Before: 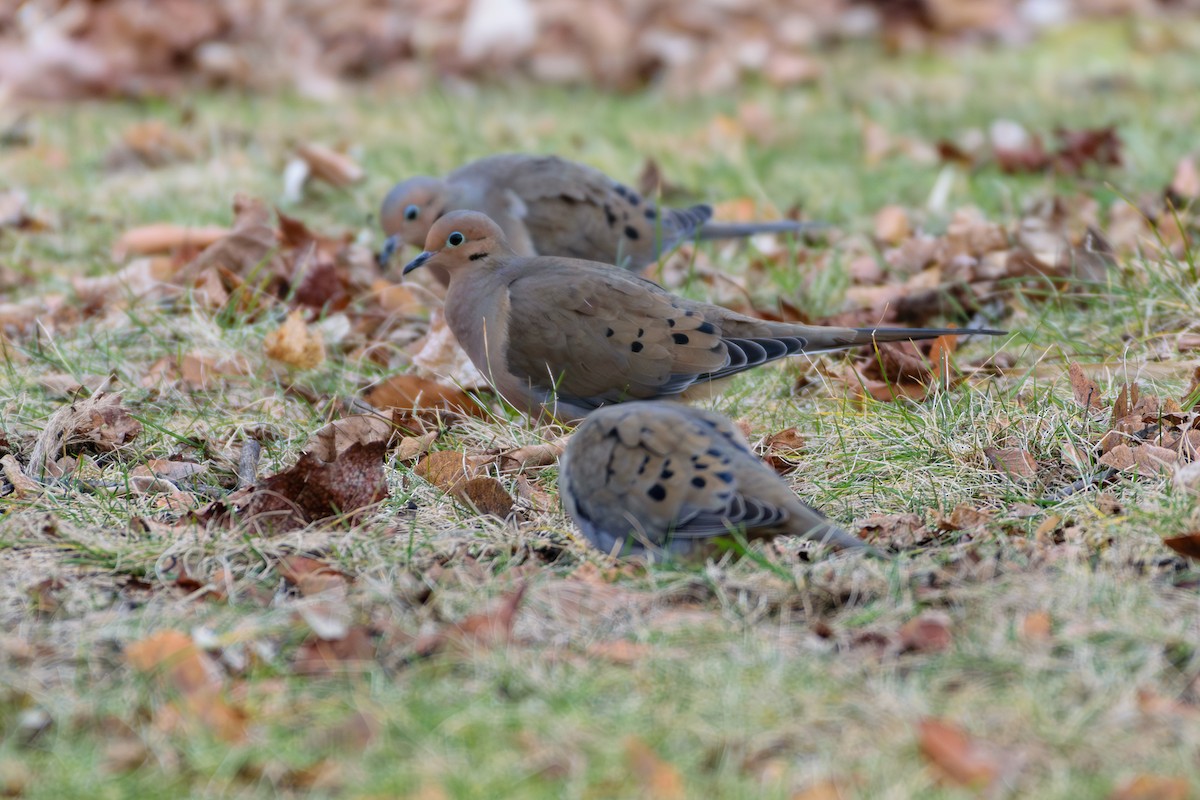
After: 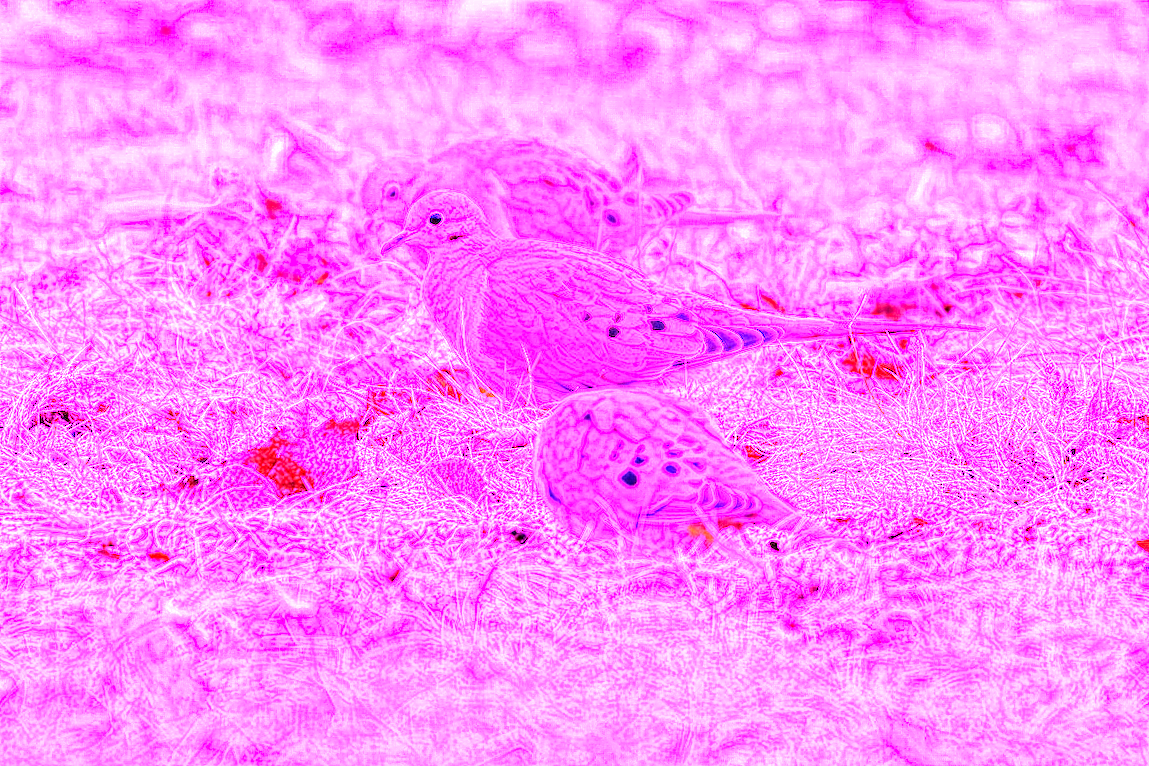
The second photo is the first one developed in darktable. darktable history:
crop and rotate: angle -1.69°
contrast equalizer: y [[0.5 ×4, 0.525, 0.667], [0.5 ×6], [0.5 ×6], [0 ×4, 0.042, 0], [0, 0, 0.004, 0.1, 0.191, 0.131]]
white balance: red 8, blue 8
